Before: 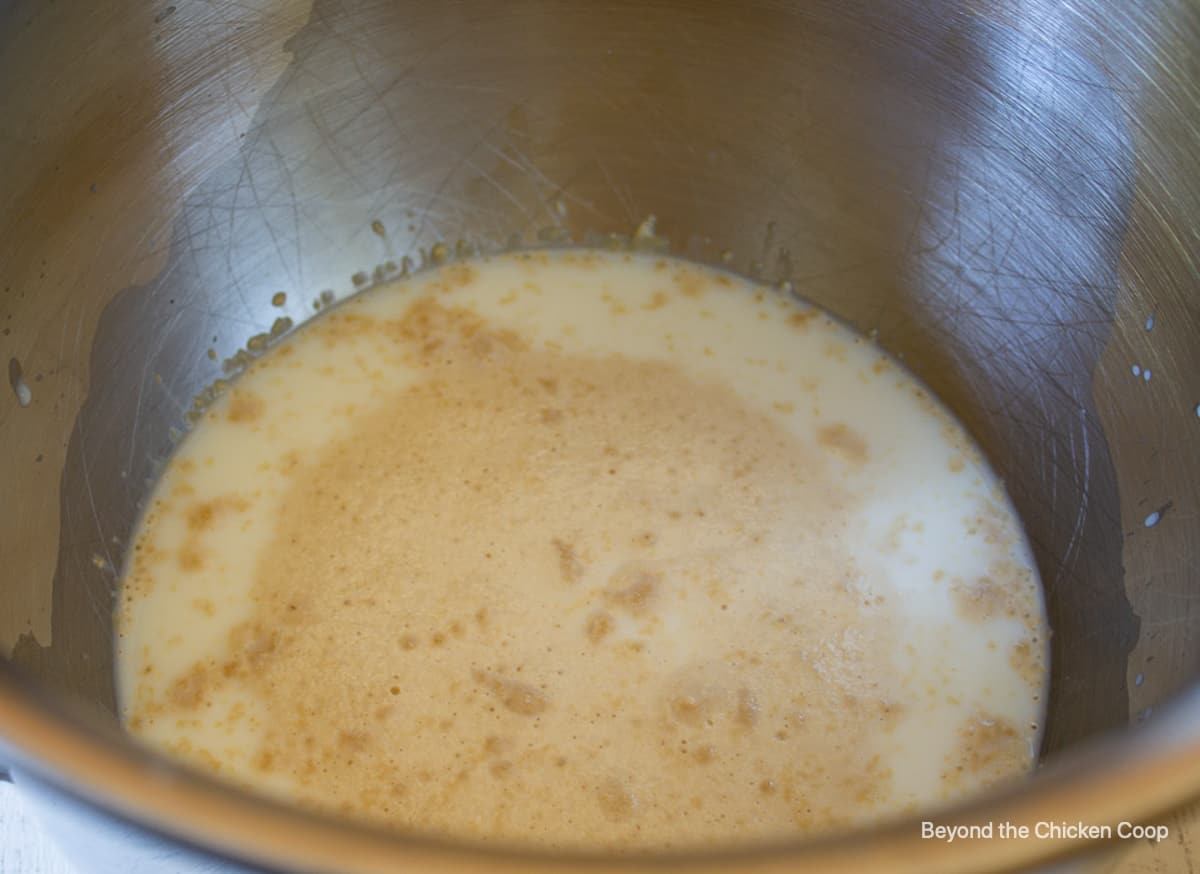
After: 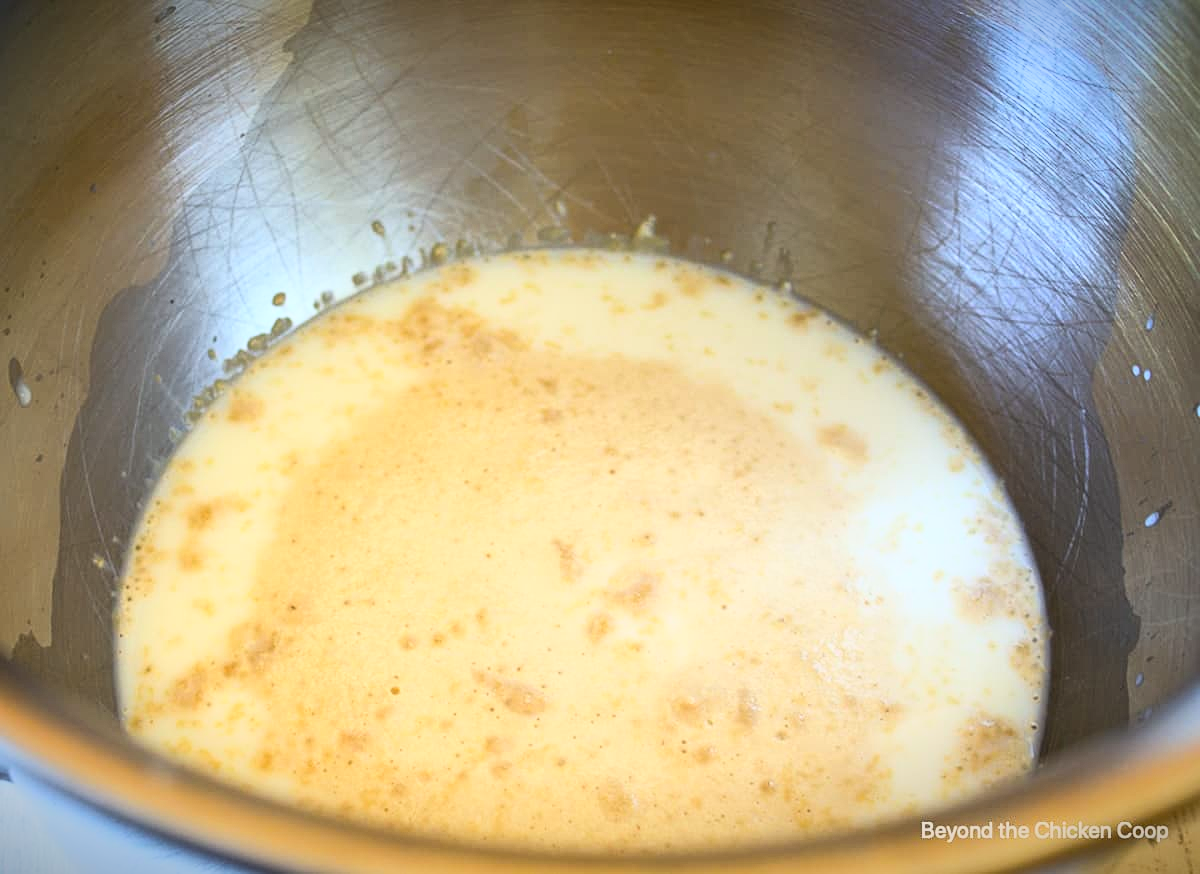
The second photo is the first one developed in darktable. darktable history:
vignetting: fall-off start 98.29%, fall-off radius 100%, brightness -1, saturation 0.5, width/height ratio 1.428
white balance: red 0.978, blue 0.999
tone equalizer: -8 EV 0.06 EV, smoothing diameter 25%, edges refinement/feathering 10, preserve details guided filter
tone curve: curves: ch0 [(0, 0.013) (0.198, 0.175) (0.512, 0.582) (0.625, 0.754) (0.81, 0.934) (1, 1)], color space Lab, linked channels, preserve colors none
sharpen: radius 1.272, amount 0.305, threshold 0
exposure: black level correction 0, exposure 0.5 EV, compensate highlight preservation false
